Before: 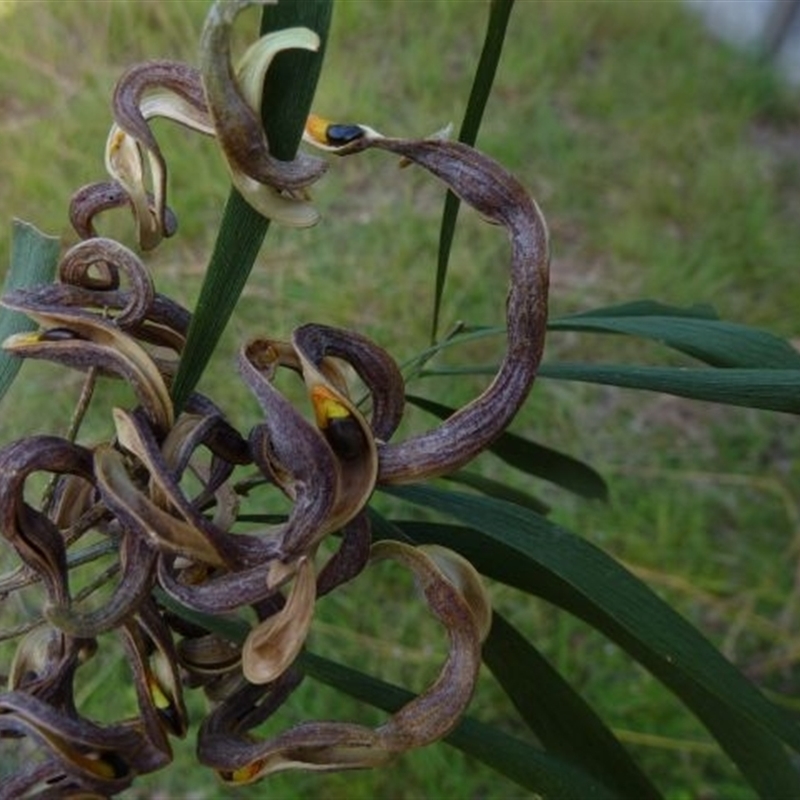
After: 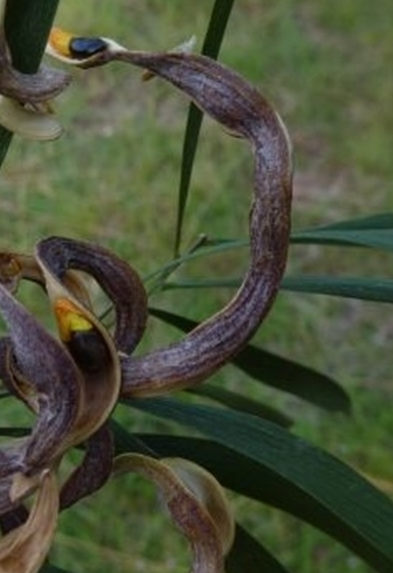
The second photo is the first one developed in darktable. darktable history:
contrast brightness saturation: contrast 0.053
crop: left 32.207%, top 10.998%, right 18.552%, bottom 17.336%
